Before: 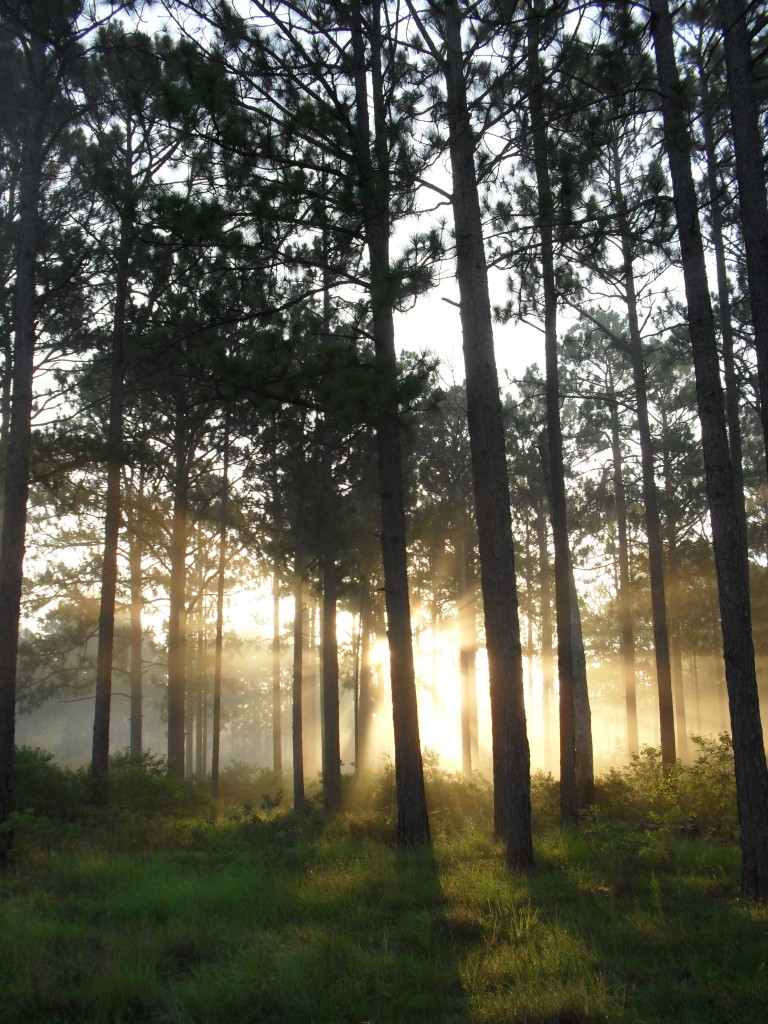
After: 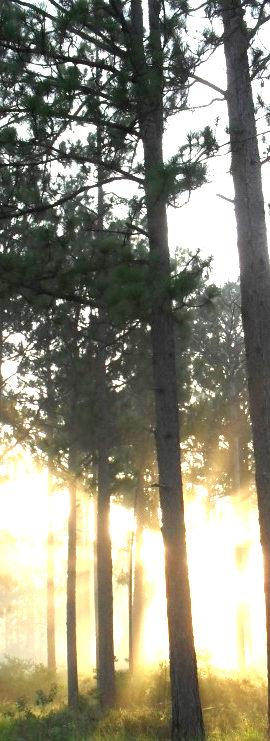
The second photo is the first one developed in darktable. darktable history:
crop and rotate: left 29.476%, top 10.214%, right 35.32%, bottom 17.333%
exposure: black level correction 0.001, exposure 1.398 EV, compensate exposure bias true, compensate highlight preservation false
